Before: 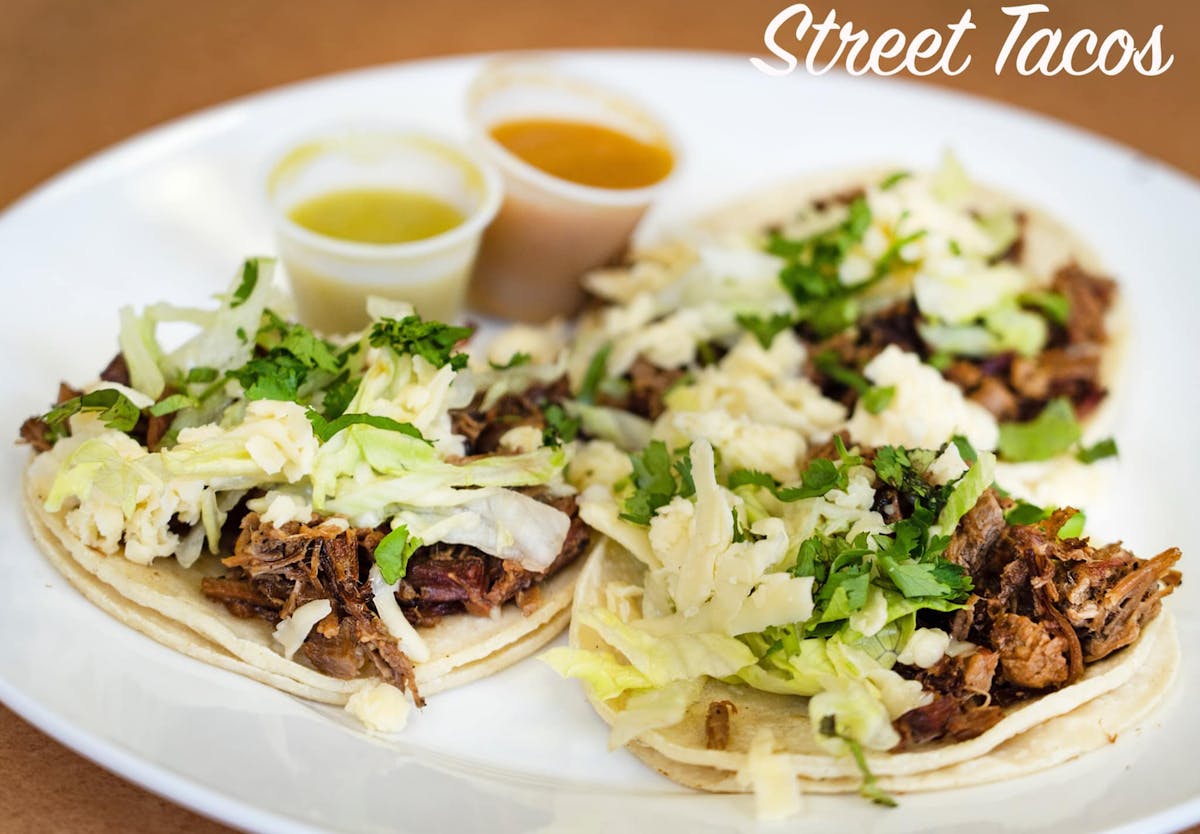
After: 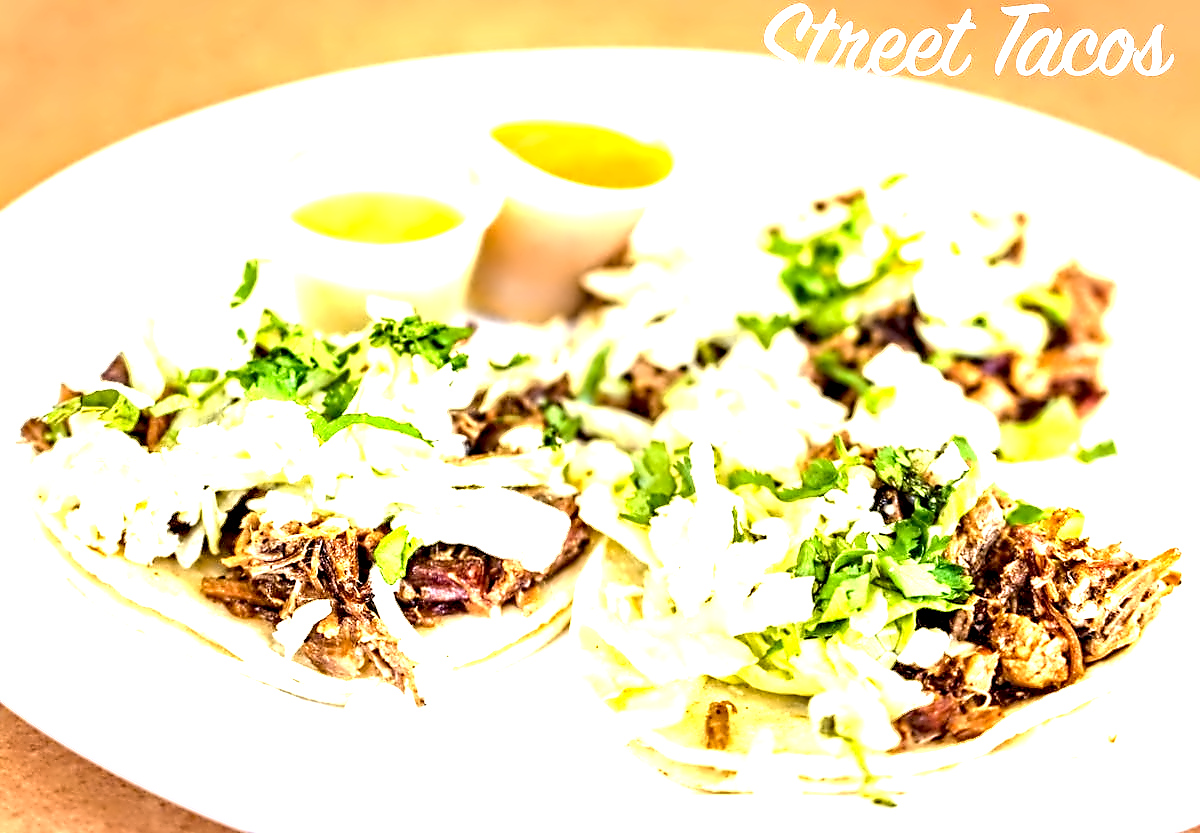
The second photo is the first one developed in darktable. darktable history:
exposure: black level correction 0.005, exposure 2.073 EV, compensate highlight preservation false
crop: bottom 0.064%
color correction: highlights a* -0.075, highlights b* 0.118
contrast equalizer: y [[0.5, 0.542, 0.583, 0.625, 0.667, 0.708], [0.5 ×6], [0.5 ×6], [0, 0.033, 0.067, 0.1, 0.133, 0.167], [0, 0.05, 0.1, 0.15, 0.2, 0.25]]
